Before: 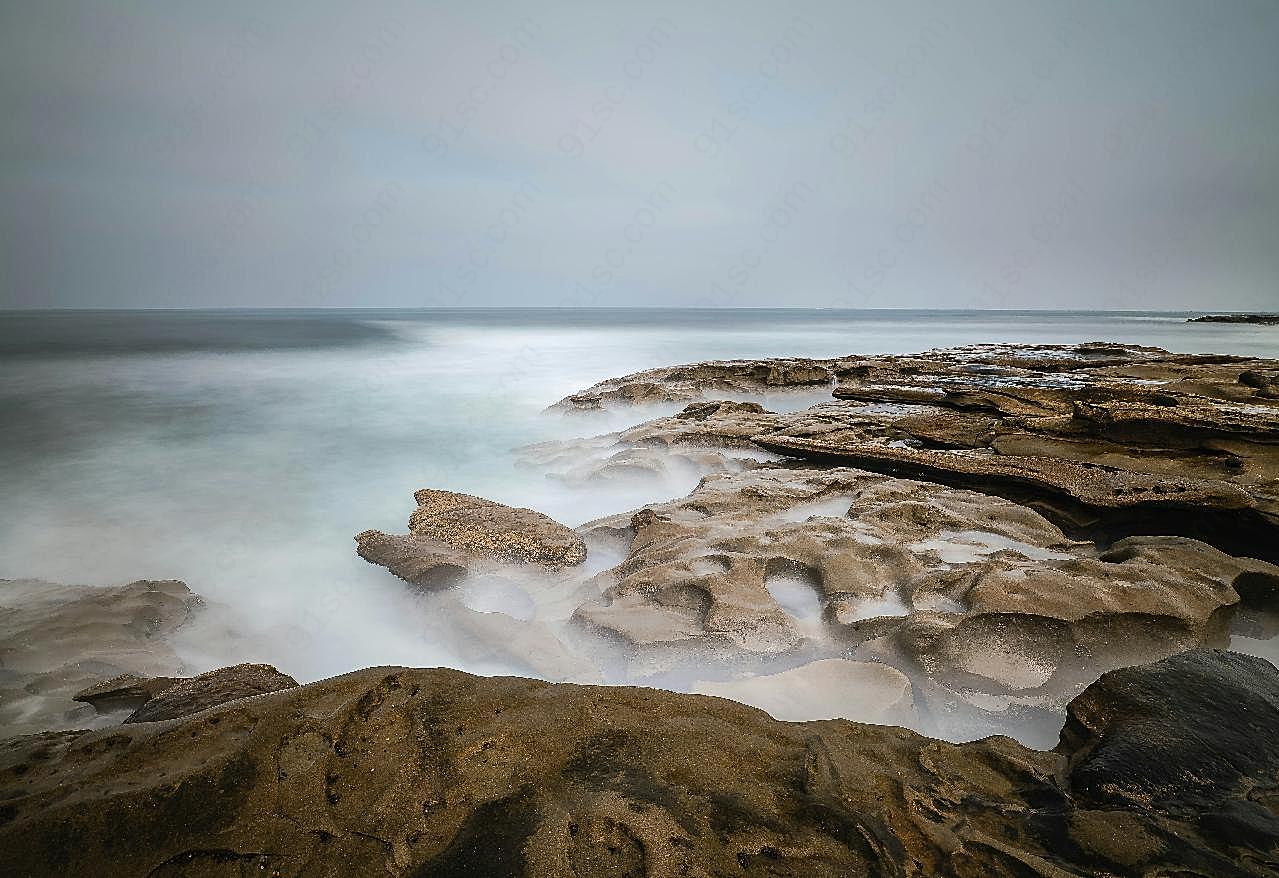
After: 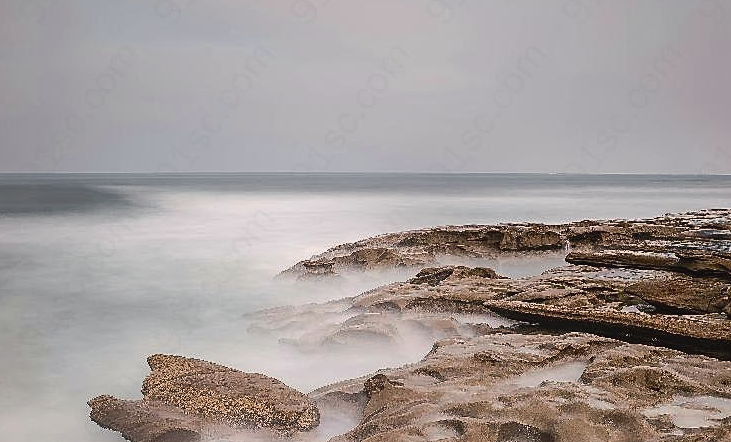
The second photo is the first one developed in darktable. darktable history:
crop: left 20.932%, top 15.471%, right 21.848%, bottom 34.081%
contrast brightness saturation: saturation -0.05
tone curve: curves: ch0 [(0, 0.029) (0.253, 0.237) (1, 0.945)]; ch1 [(0, 0) (0.401, 0.42) (0.442, 0.47) (0.492, 0.498) (0.511, 0.523) (0.557, 0.565) (0.66, 0.683) (1, 1)]; ch2 [(0, 0) (0.394, 0.413) (0.5, 0.5) (0.578, 0.568) (1, 1)], color space Lab, independent channels, preserve colors none
color correction: highlights a* 3.84, highlights b* 5.07
